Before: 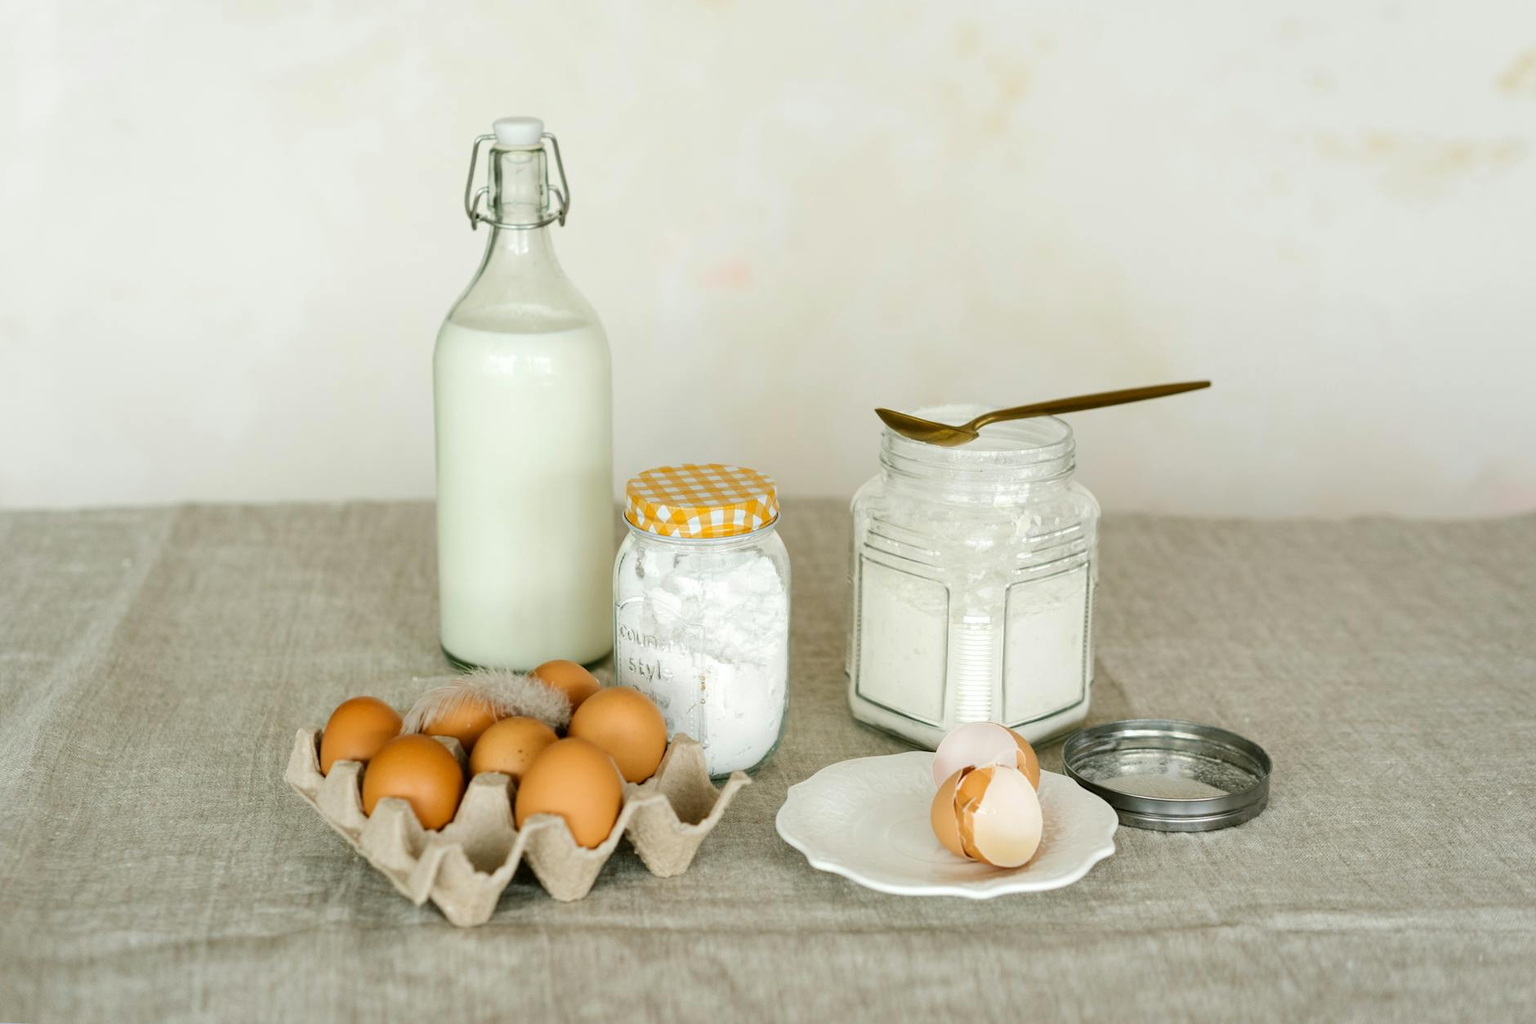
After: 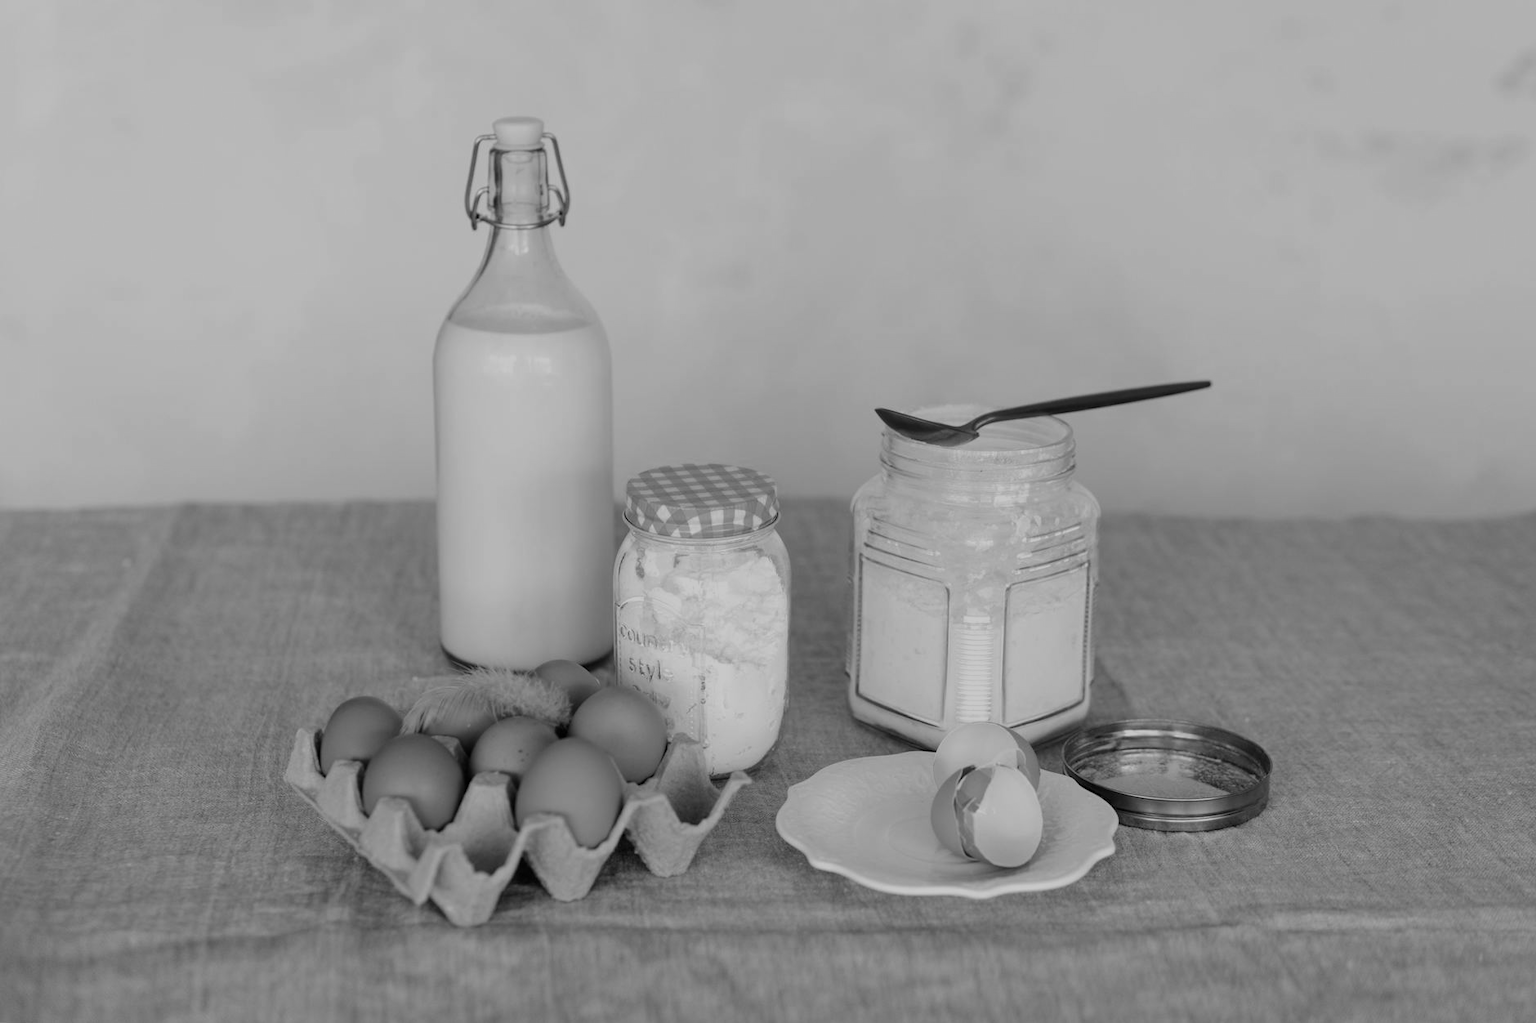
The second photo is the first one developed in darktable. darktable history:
exposure: black level correction 0, exposure -0.679 EV, compensate highlight preservation false
color calibration: output gray [0.22, 0.42, 0.37, 0], illuminant same as pipeline (D50), adaptation XYZ, x 0.346, y 0.358, temperature 5007.96 K
